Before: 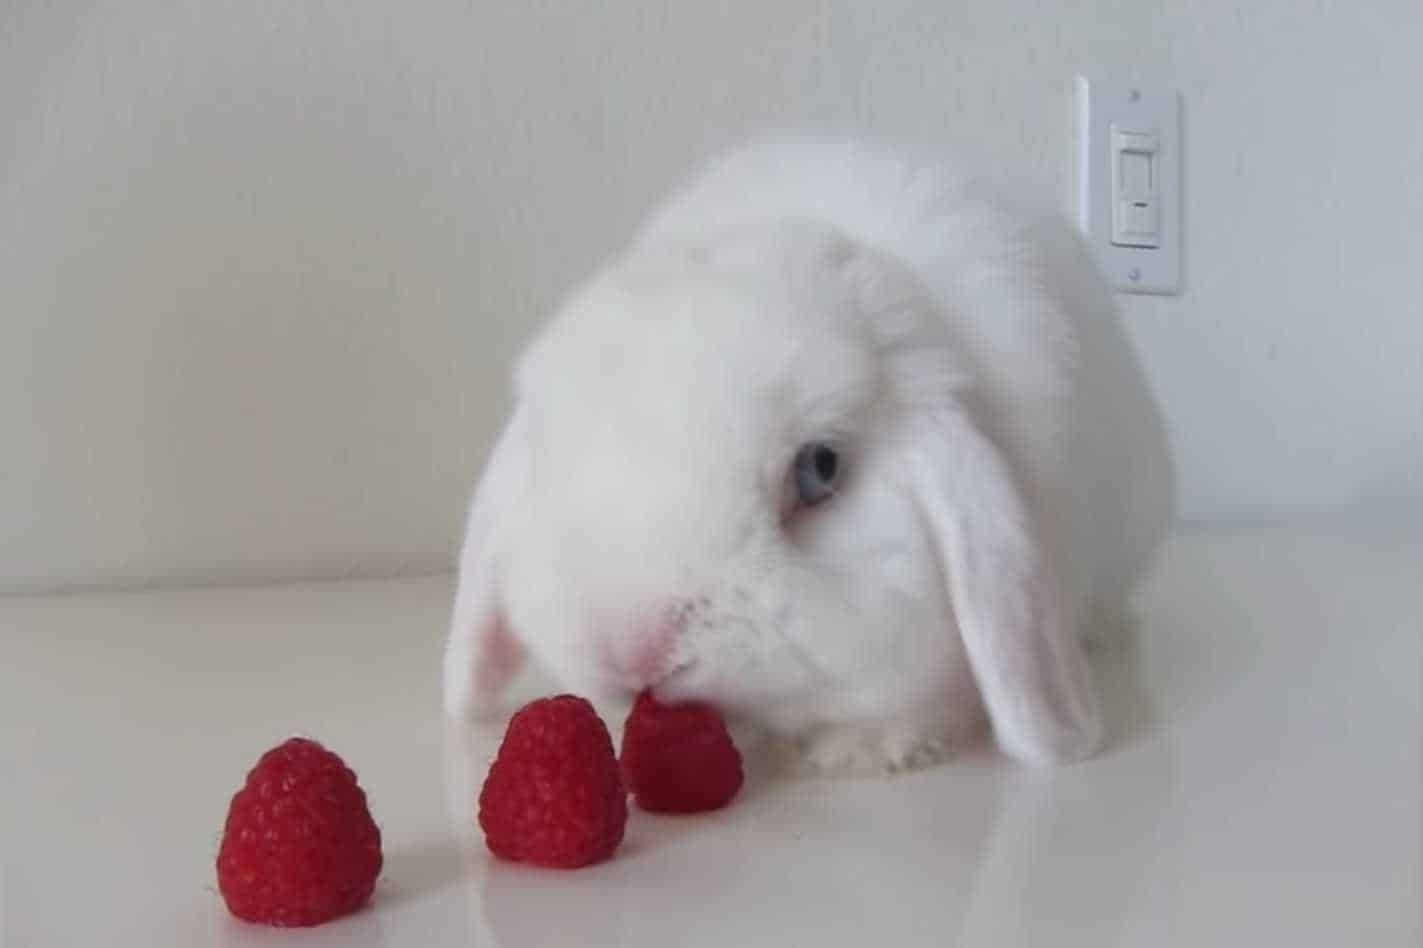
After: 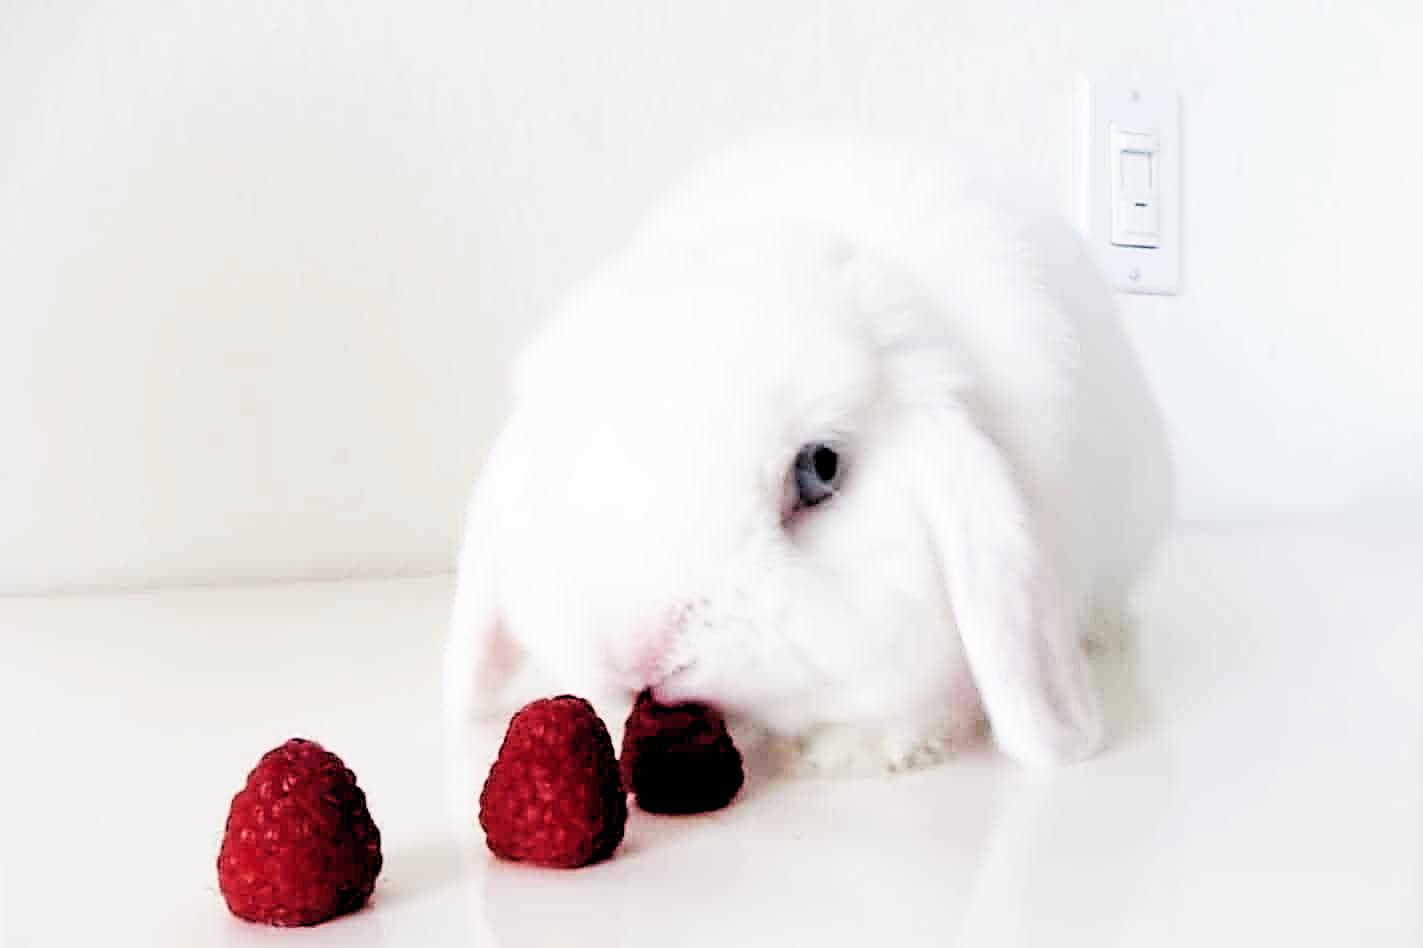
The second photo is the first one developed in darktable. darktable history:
base curve: curves: ch0 [(0, 0) (0.007, 0.004) (0.027, 0.03) (0.046, 0.07) (0.207, 0.54) (0.442, 0.872) (0.673, 0.972) (1, 1)], preserve colors none
sharpen: on, module defaults
rgb levels: levels [[0.029, 0.461, 0.922], [0, 0.5, 1], [0, 0.5, 1]]
color contrast: green-magenta contrast 0.84, blue-yellow contrast 0.86
